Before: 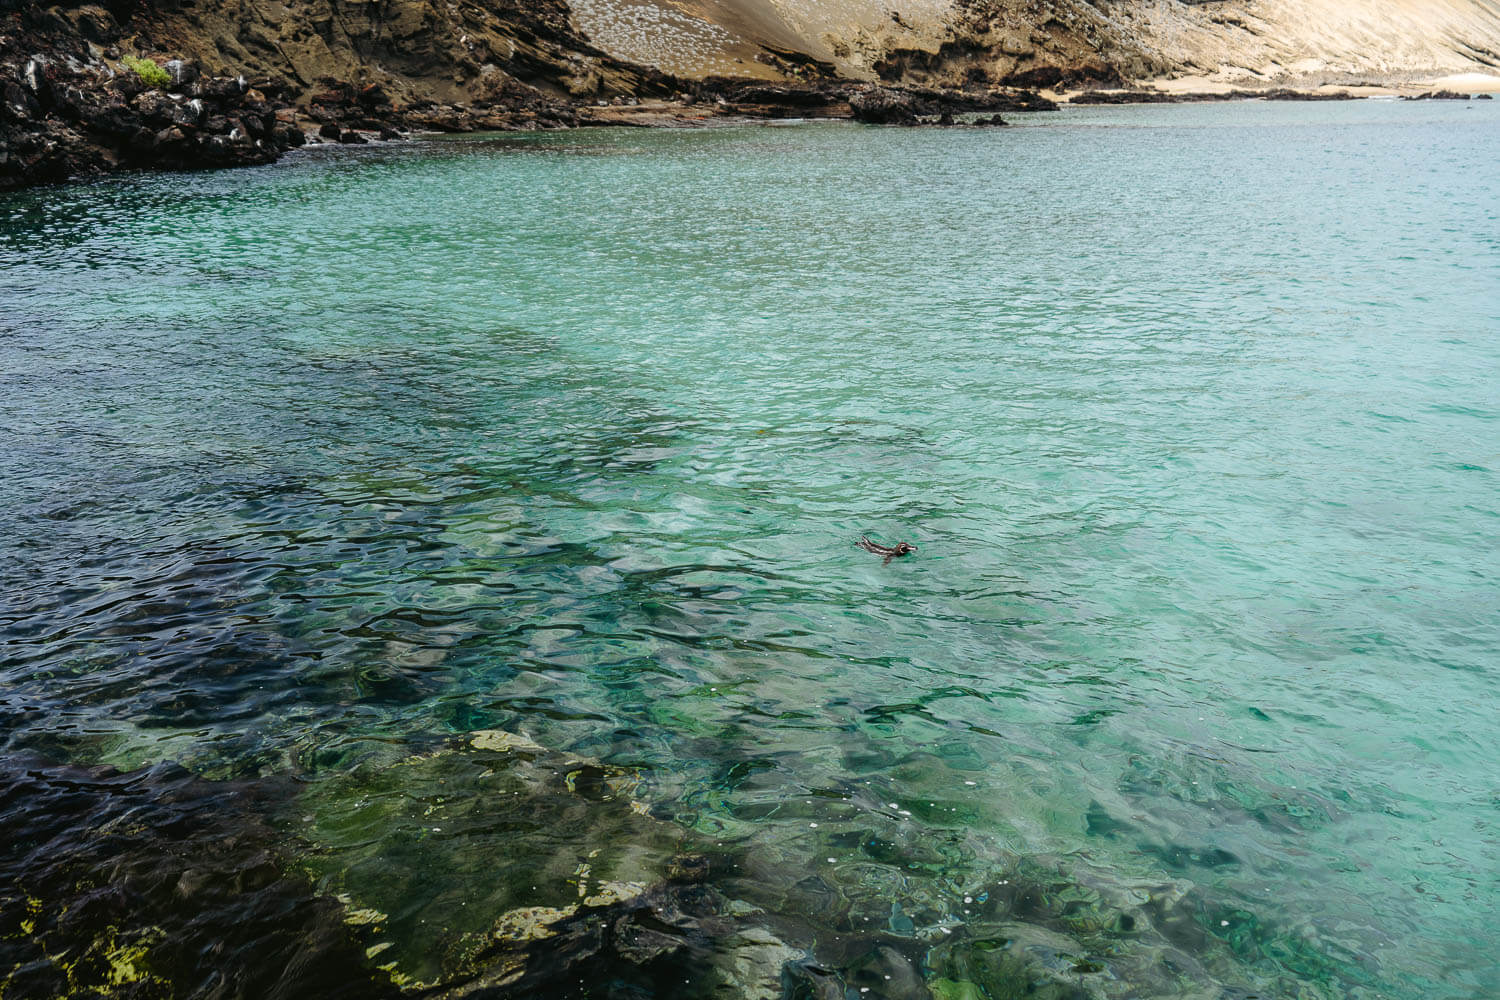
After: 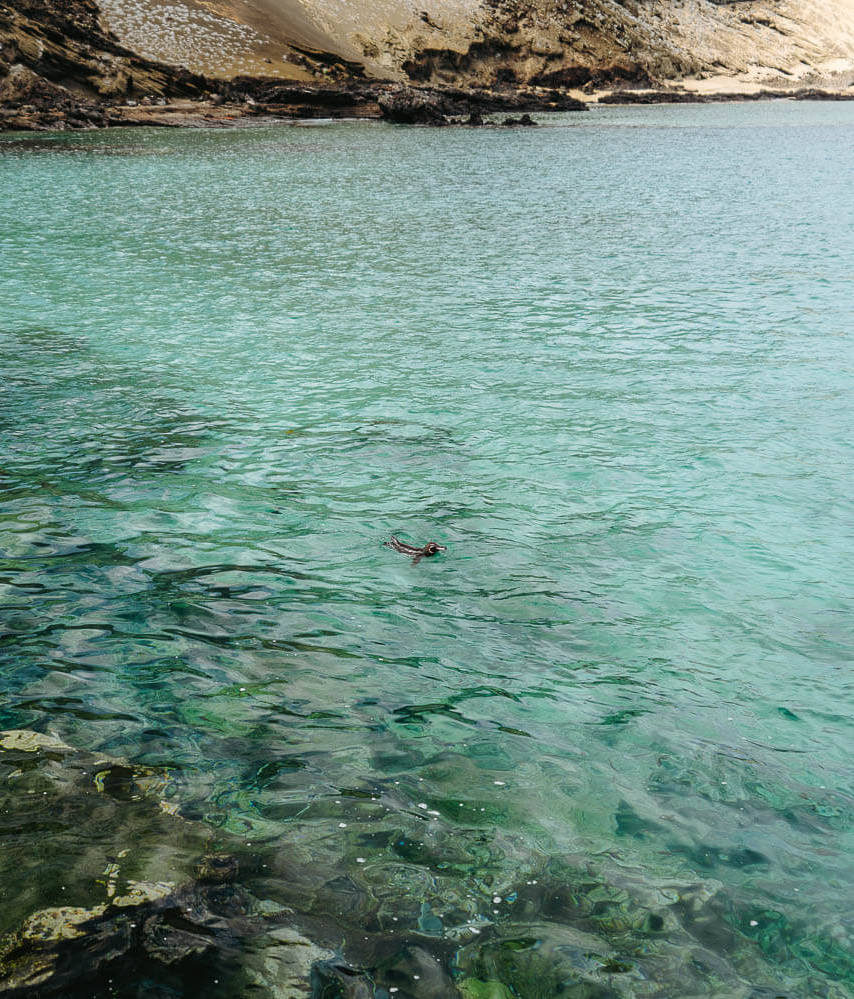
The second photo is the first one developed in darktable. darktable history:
crop: left 31.421%, top 0.007%, right 11.586%
